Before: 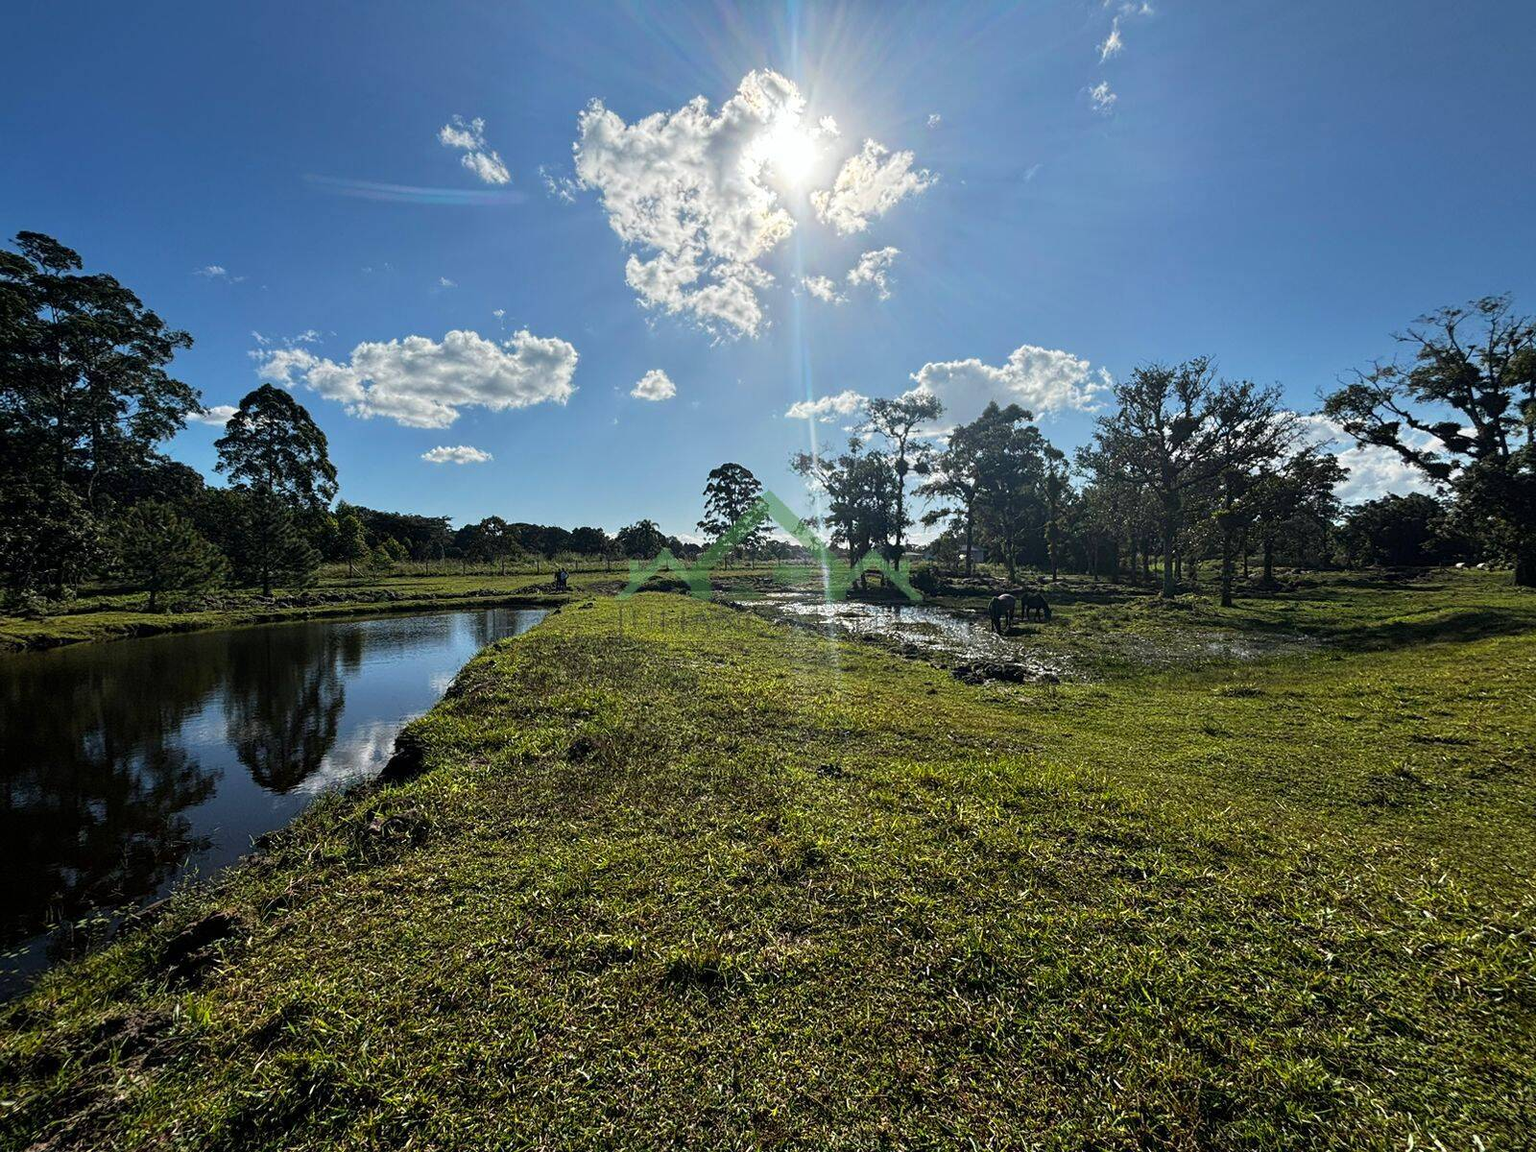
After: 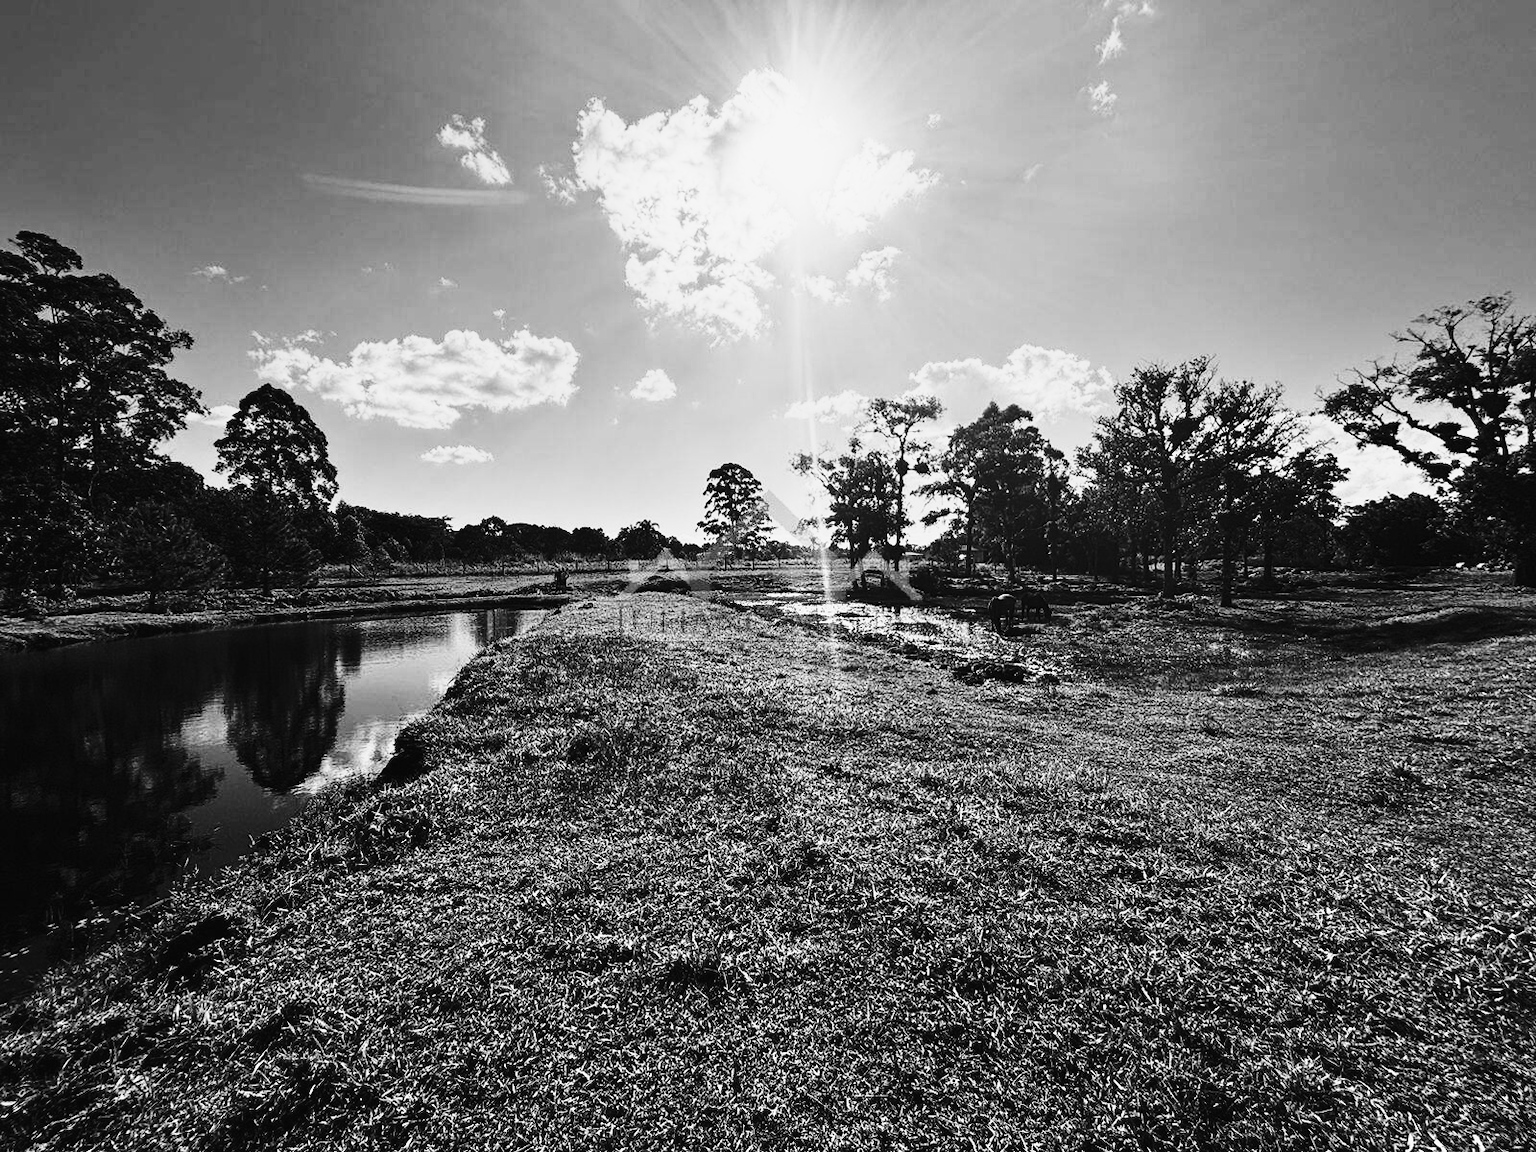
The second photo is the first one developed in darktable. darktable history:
tone curve: curves: ch0 [(0, 0.018) (0.162, 0.128) (0.434, 0.478) (0.667, 0.785) (0.819, 0.943) (1, 0.991)]; ch1 [(0, 0) (0.402, 0.36) (0.476, 0.449) (0.506, 0.505) (0.523, 0.518) (0.582, 0.586) (0.641, 0.668) (0.7, 0.741) (1, 1)]; ch2 [(0, 0) (0.416, 0.403) (0.483, 0.472) (0.503, 0.505) (0.521, 0.519) (0.547, 0.561) (0.597, 0.643) (0.699, 0.759) (0.997, 0.858)], color space Lab, independent channels
contrast brightness saturation: contrast 0.2, brightness 0.16, saturation 0.22
exposure: exposure -1 EV, compensate highlight preservation false
monochrome: a -6.99, b 35.61, size 1.4
base curve: curves: ch0 [(0, 0) (0.028, 0.03) (0.121, 0.232) (0.46, 0.748) (0.859, 0.968) (1, 1)], preserve colors none
